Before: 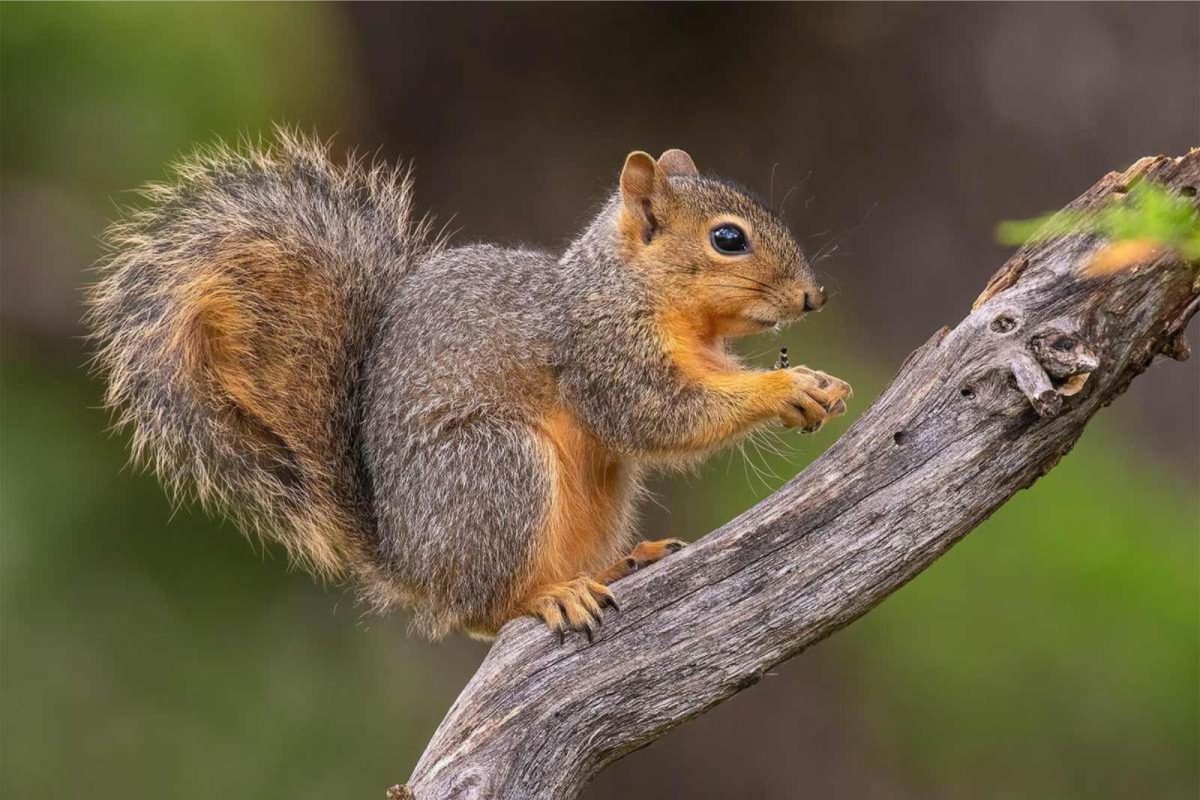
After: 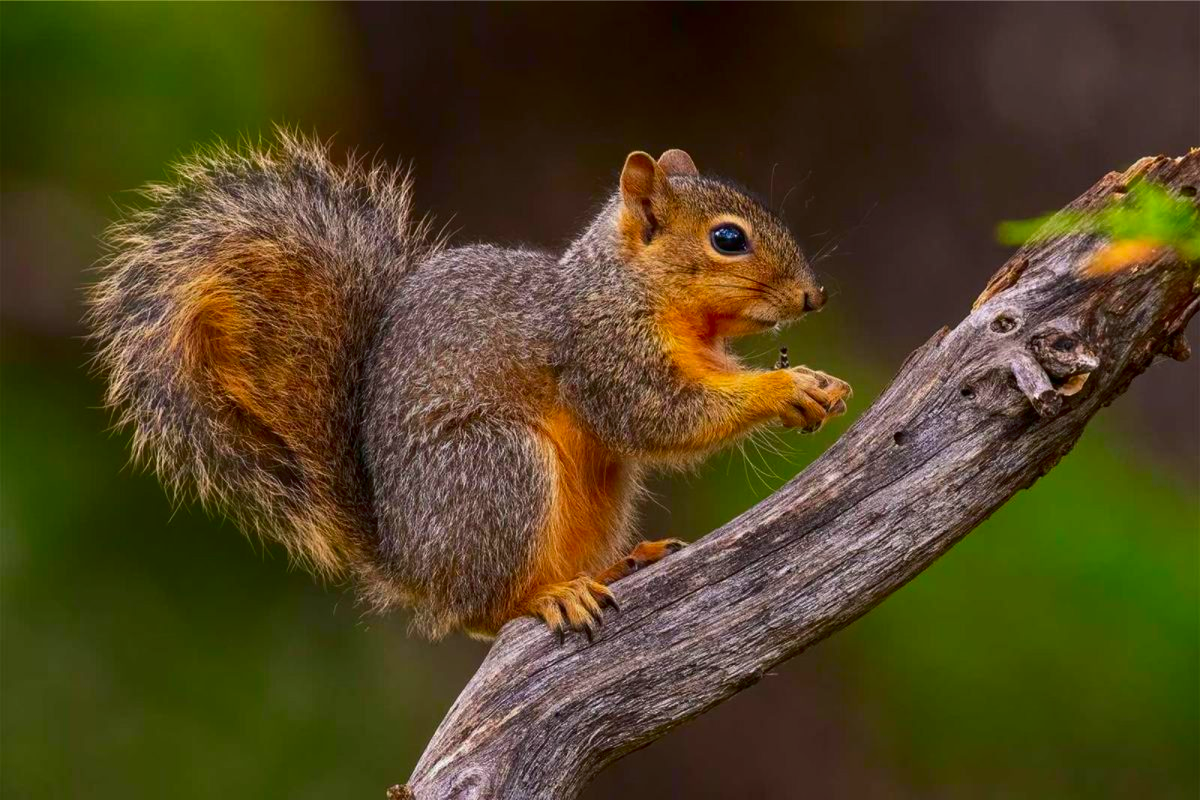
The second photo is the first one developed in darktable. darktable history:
color correction: highlights b* -0.031, saturation 1.33
exposure: black level correction 0.002, compensate exposure bias true, compensate highlight preservation false
contrast brightness saturation: brightness -0.197, saturation 0.082
